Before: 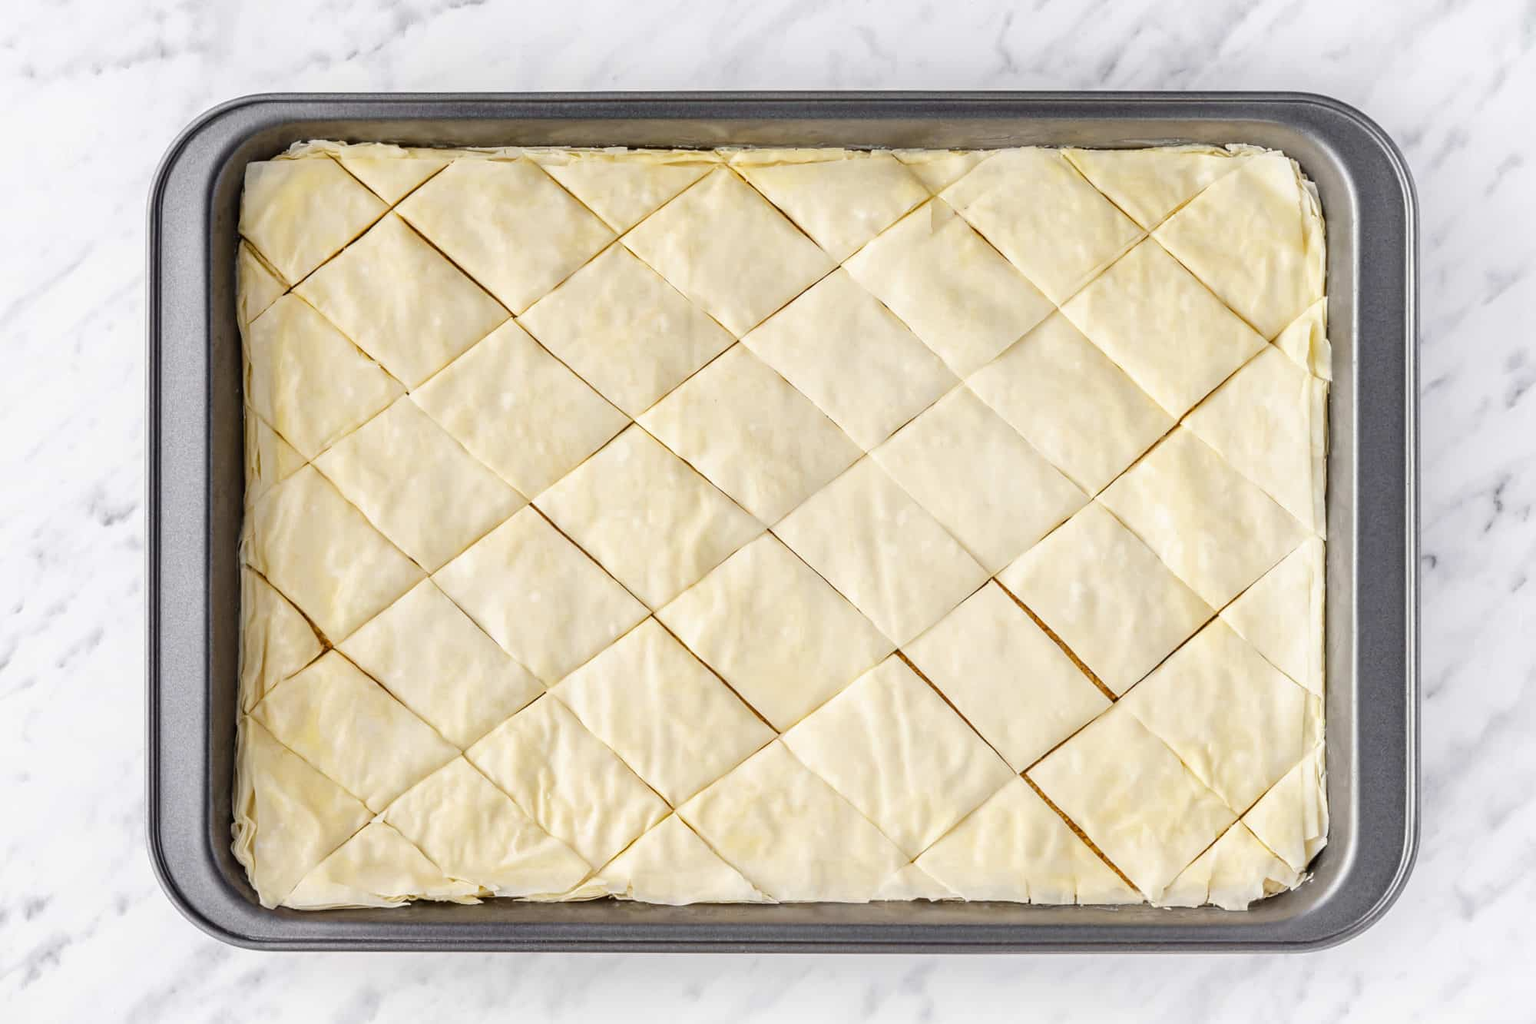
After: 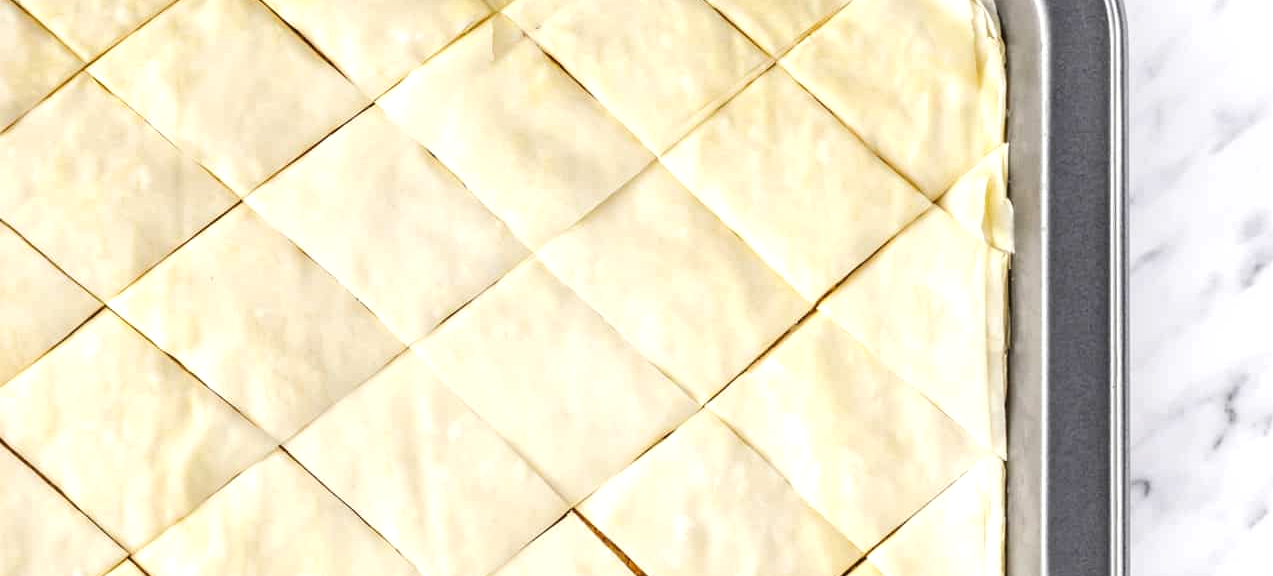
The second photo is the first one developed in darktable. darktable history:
crop: left 36.005%, top 18.293%, right 0.31%, bottom 38.444%
tone equalizer: -8 EV -0.417 EV, -7 EV -0.389 EV, -6 EV -0.333 EV, -5 EV -0.222 EV, -3 EV 0.222 EV, -2 EV 0.333 EV, -1 EV 0.389 EV, +0 EV 0.417 EV, edges refinement/feathering 500, mask exposure compensation -1.57 EV, preserve details no
